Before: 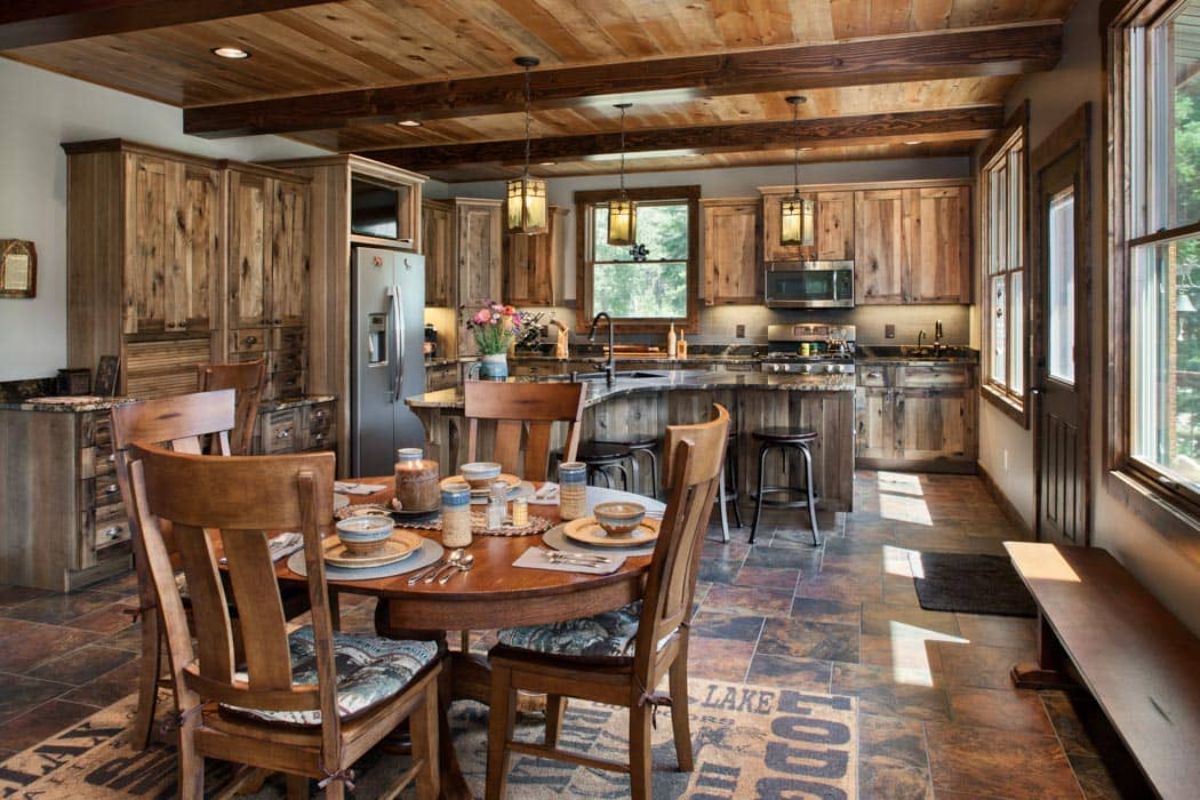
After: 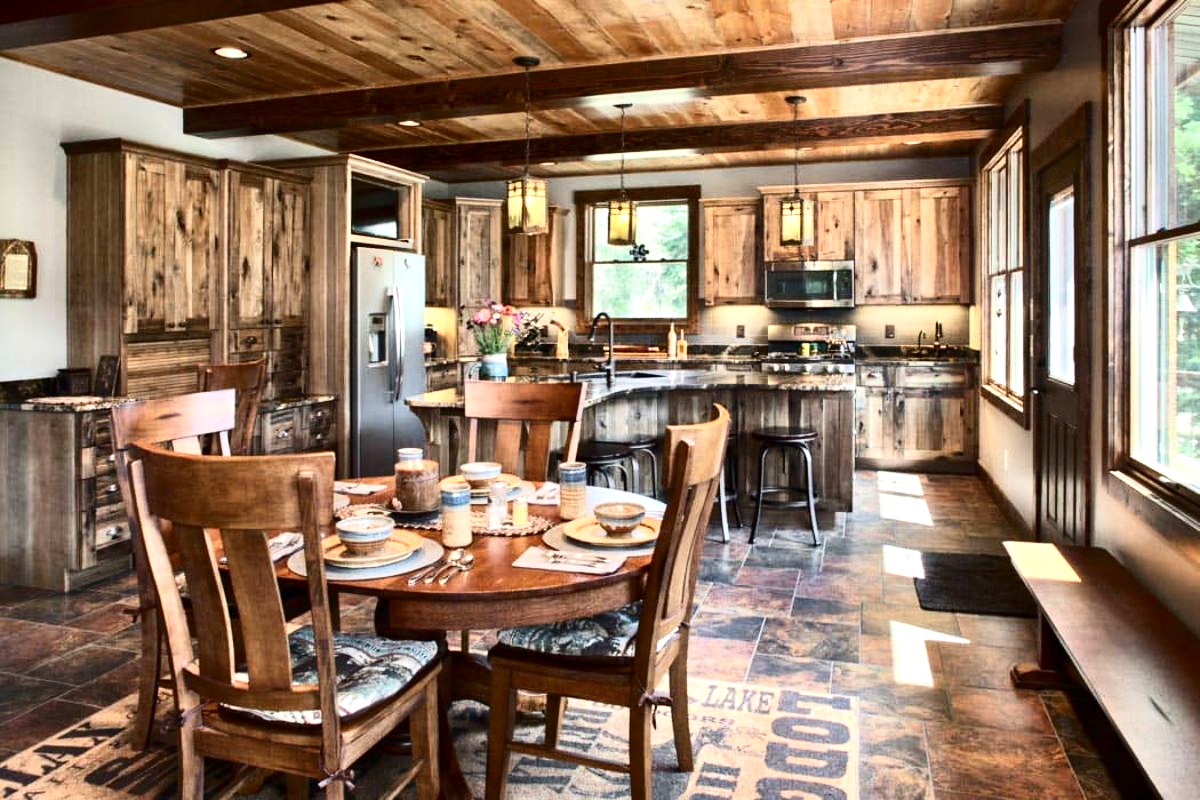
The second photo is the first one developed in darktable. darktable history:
exposure: black level correction 0, exposure 0.696 EV, compensate highlight preservation false
contrast brightness saturation: contrast 0.28
